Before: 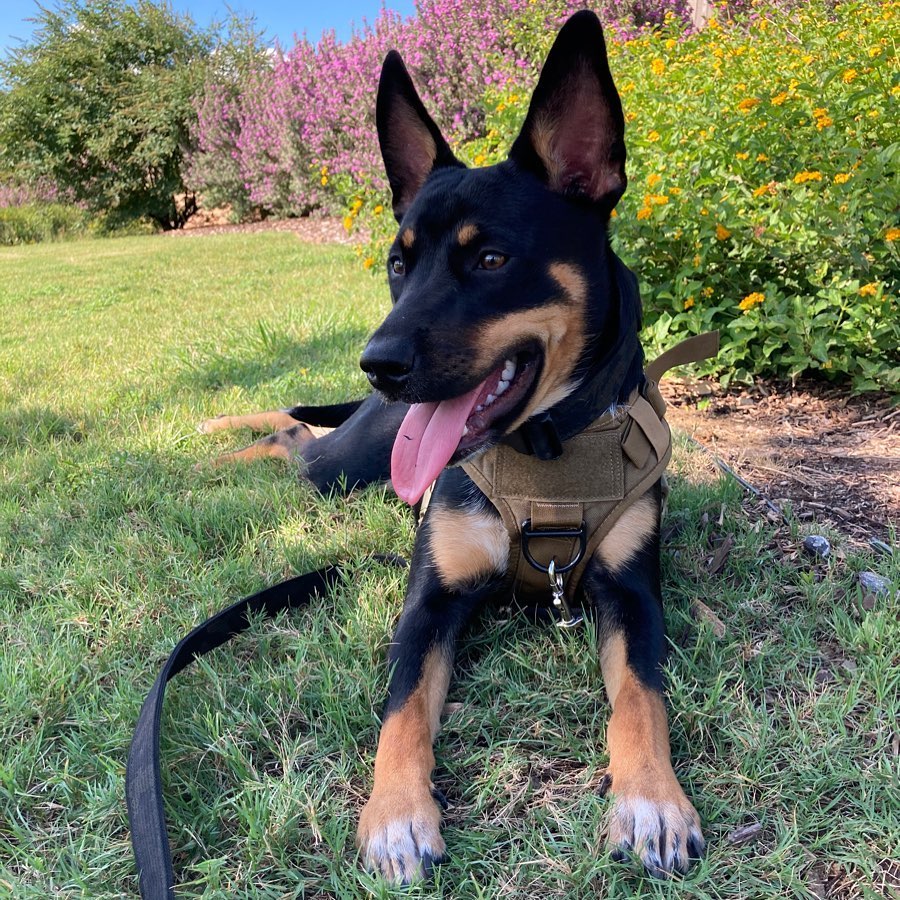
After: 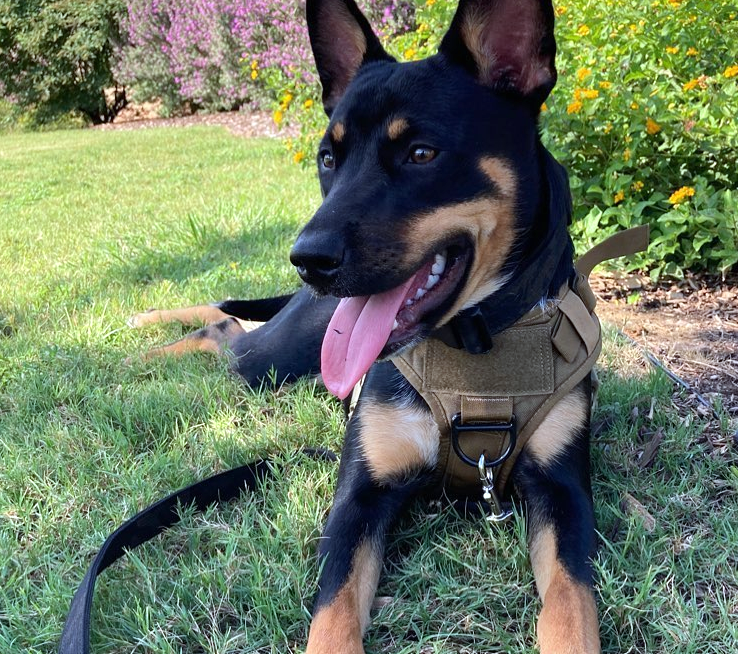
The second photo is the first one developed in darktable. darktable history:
exposure: black level correction 0, exposure 0.3 EV, compensate highlight preservation false
white balance: red 0.925, blue 1.046
crop: left 7.856%, top 11.836%, right 10.12%, bottom 15.387%
